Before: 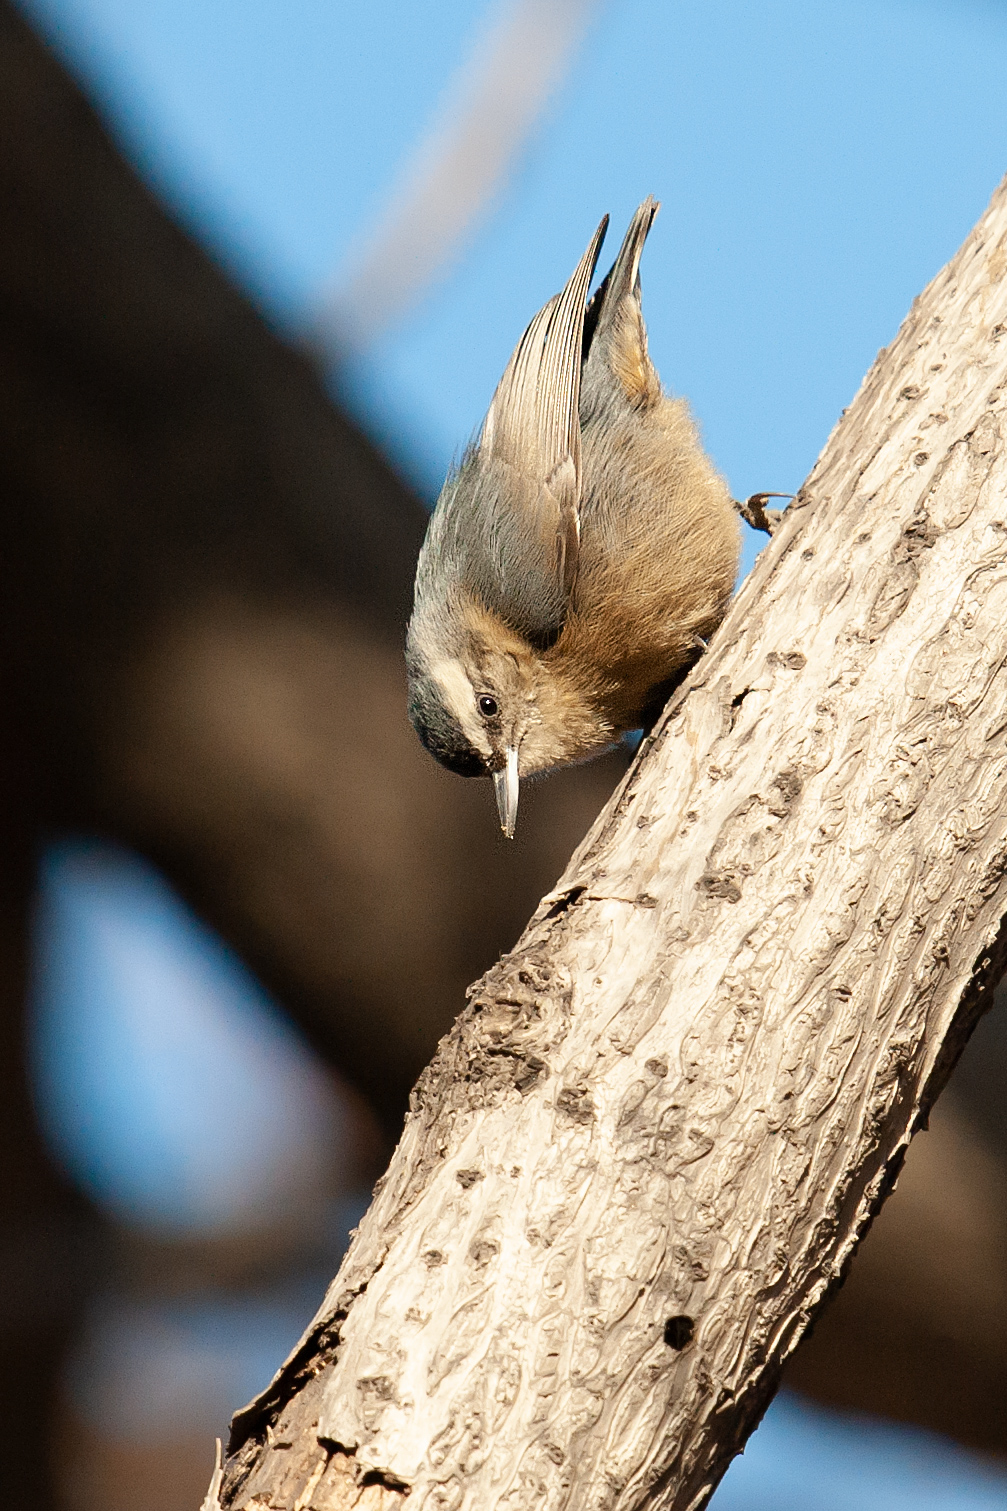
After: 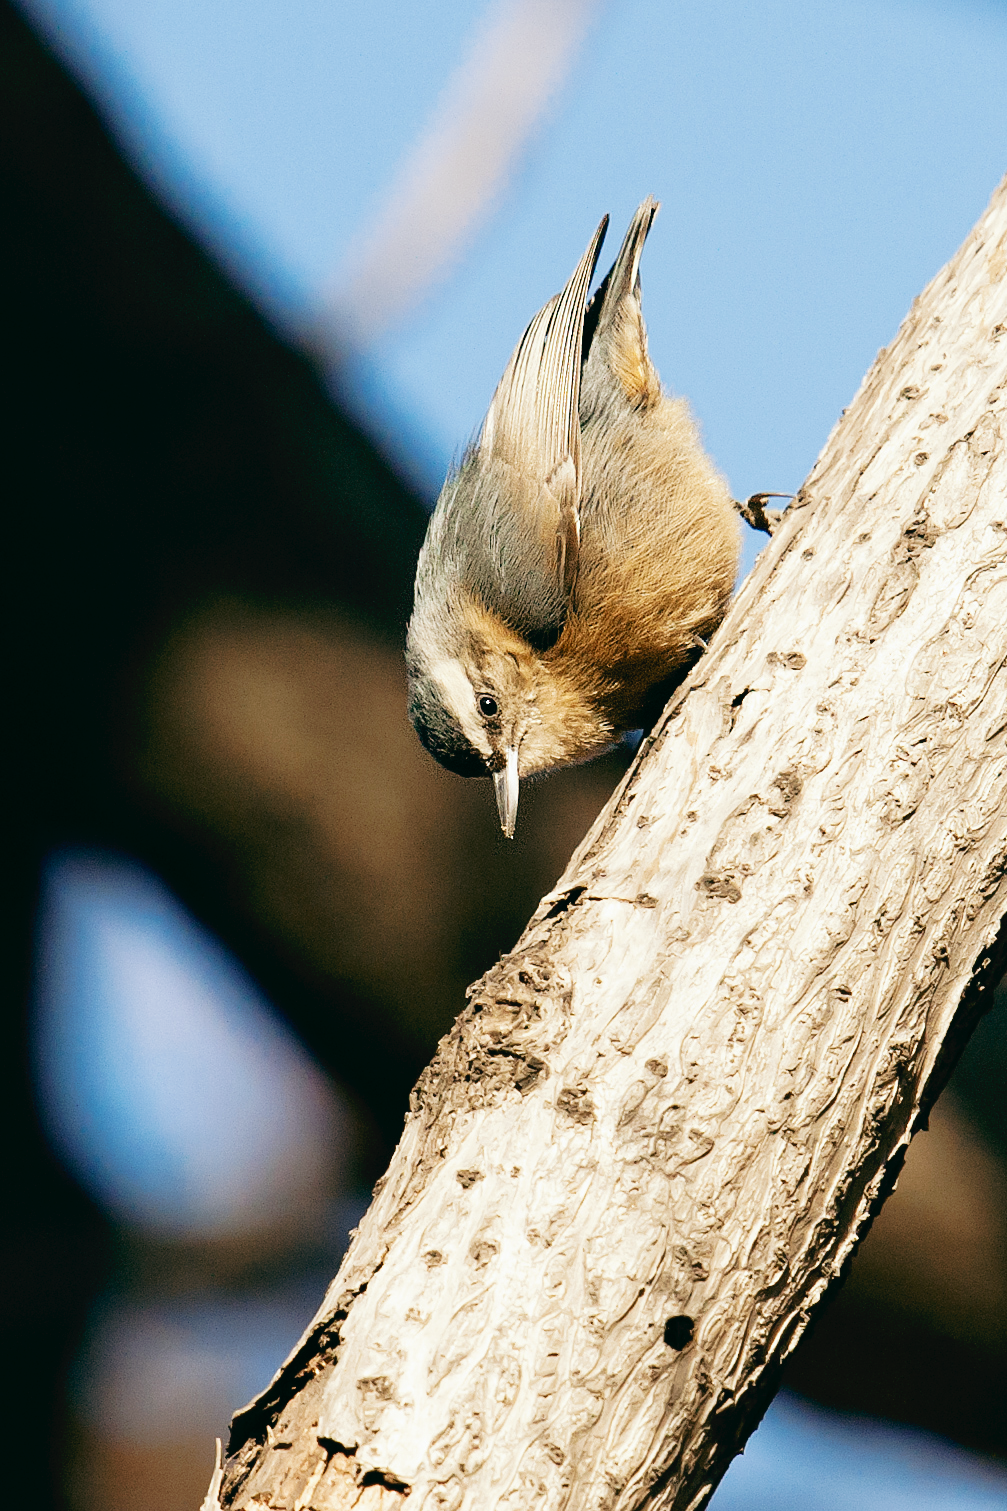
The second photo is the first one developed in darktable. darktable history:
tone curve: curves: ch0 [(0, 0) (0.003, 0.007) (0.011, 0.01) (0.025, 0.018) (0.044, 0.028) (0.069, 0.034) (0.1, 0.04) (0.136, 0.051) (0.177, 0.104) (0.224, 0.161) (0.277, 0.234) (0.335, 0.316) (0.399, 0.41) (0.468, 0.487) (0.543, 0.577) (0.623, 0.679) (0.709, 0.769) (0.801, 0.854) (0.898, 0.922) (1, 1)], preserve colors none
color look up table: target L [99.48, 92.93, 94.28, 92.33, 91.35, 84.34, 73.28, 67.93, 58.63, 47.87, 25.83, 14.41, 200.63, 94.95, 86, 75.58, 66.47, 59.47, 51.1, 52.91, 55.4, 47.5, 36.68, 33.56, 30.6, 32.34, 18.08, 76.38, 69.52, 69.75, 63.81, 65.22, 56.75, 48.71, 49.54, 40.44, 31.9, 30.81, 27.59, 15.51, 10.86, 15.04, 4.21, 84.68, 81.32, 65.51, 54.15, 46.16, 25.51], target a [-11.33, -23.57, -15.36, -28.37, -15.22, -27.11, -44.24, -19.5, -5.905, -38.33, -20.95, -21.49, 0, 0.843, 11.54, 5.996, 34.22, 38.59, 67.71, 36.94, 6.594, 64.83, 27.43, 43.81, 5.28, 0.429, 19.61, 31.24, 25.46, 42.81, 9.022, 62.63, 61.4, 20.25, 39.67, 33.67, 13.1, 45.3, 33.52, 8.525, -13.98, 26.06, 21.39, 2.652, -22.94, -19.43, -0.886, -22.41, -6.974], target b [27.59, 38.09, 61.45, 19.77, 10.43, 7.452, 44.02, 7.288, 19.73, 26.32, 18.83, 15.09, 0, 7.552, 29.6, 69.59, 46.55, 24.73, 50.59, 49.37, 44.28, 22.83, 29.85, 33.82, 2.991, 28.3, 29.21, -8.645, -34.02, -31.94, -3.624, -38.27, -17.24, -69.8, -27.85, 4.327, -20.88, -55.57, -14.14, -26.11, -4.51, -40.98, -23.53, -17.93, -15.47, -45.69, -39.75, -5.895, -13.67], num patches 49
